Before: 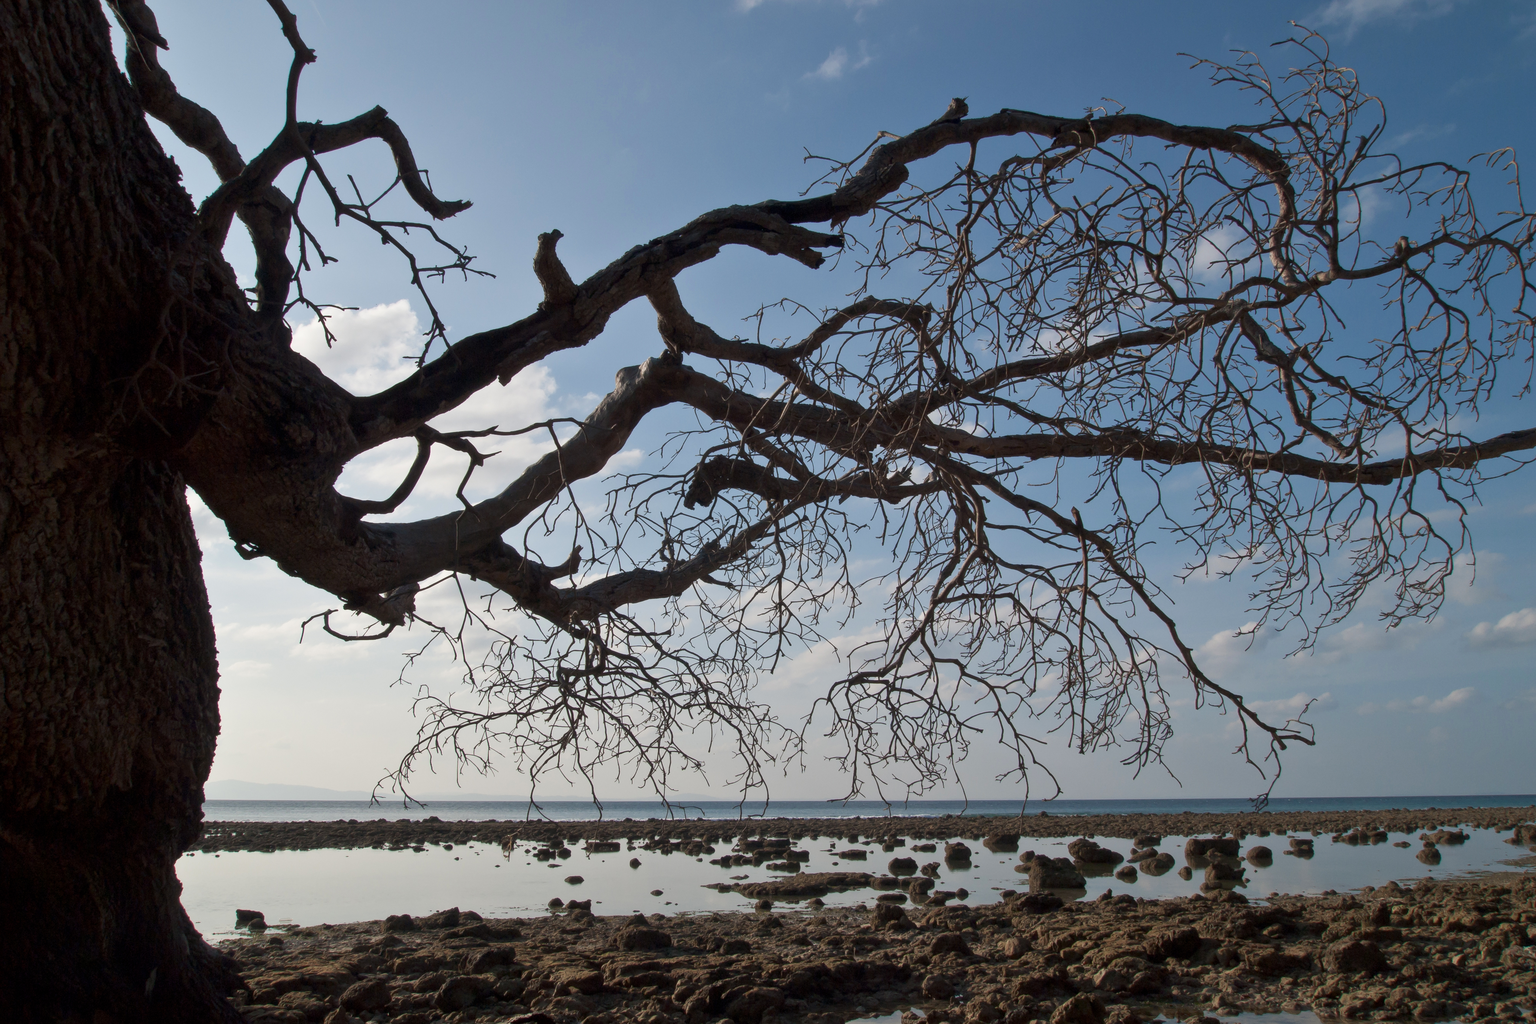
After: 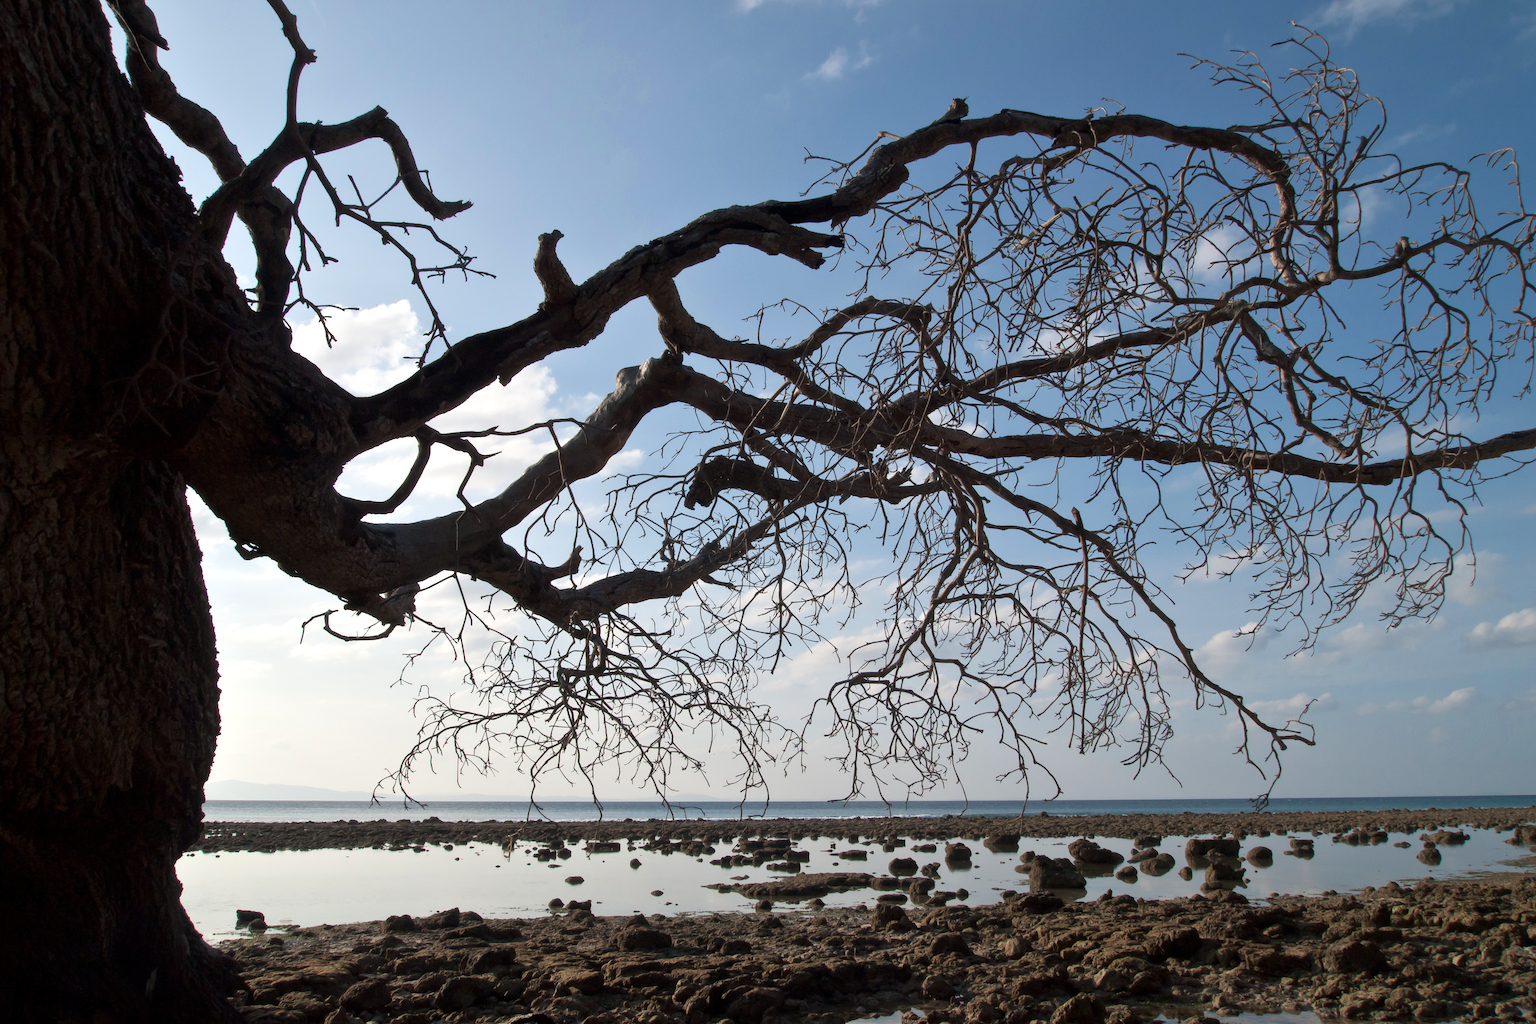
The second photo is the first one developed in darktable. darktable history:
tone equalizer: -8 EV -0.386 EV, -7 EV -0.416 EV, -6 EV -0.295 EV, -5 EV -0.256 EV, -3 EV 0.201 EV, -2 EV 0.352 EV, -1 EV 0.399 EV, +0 EV 0.395 EV
